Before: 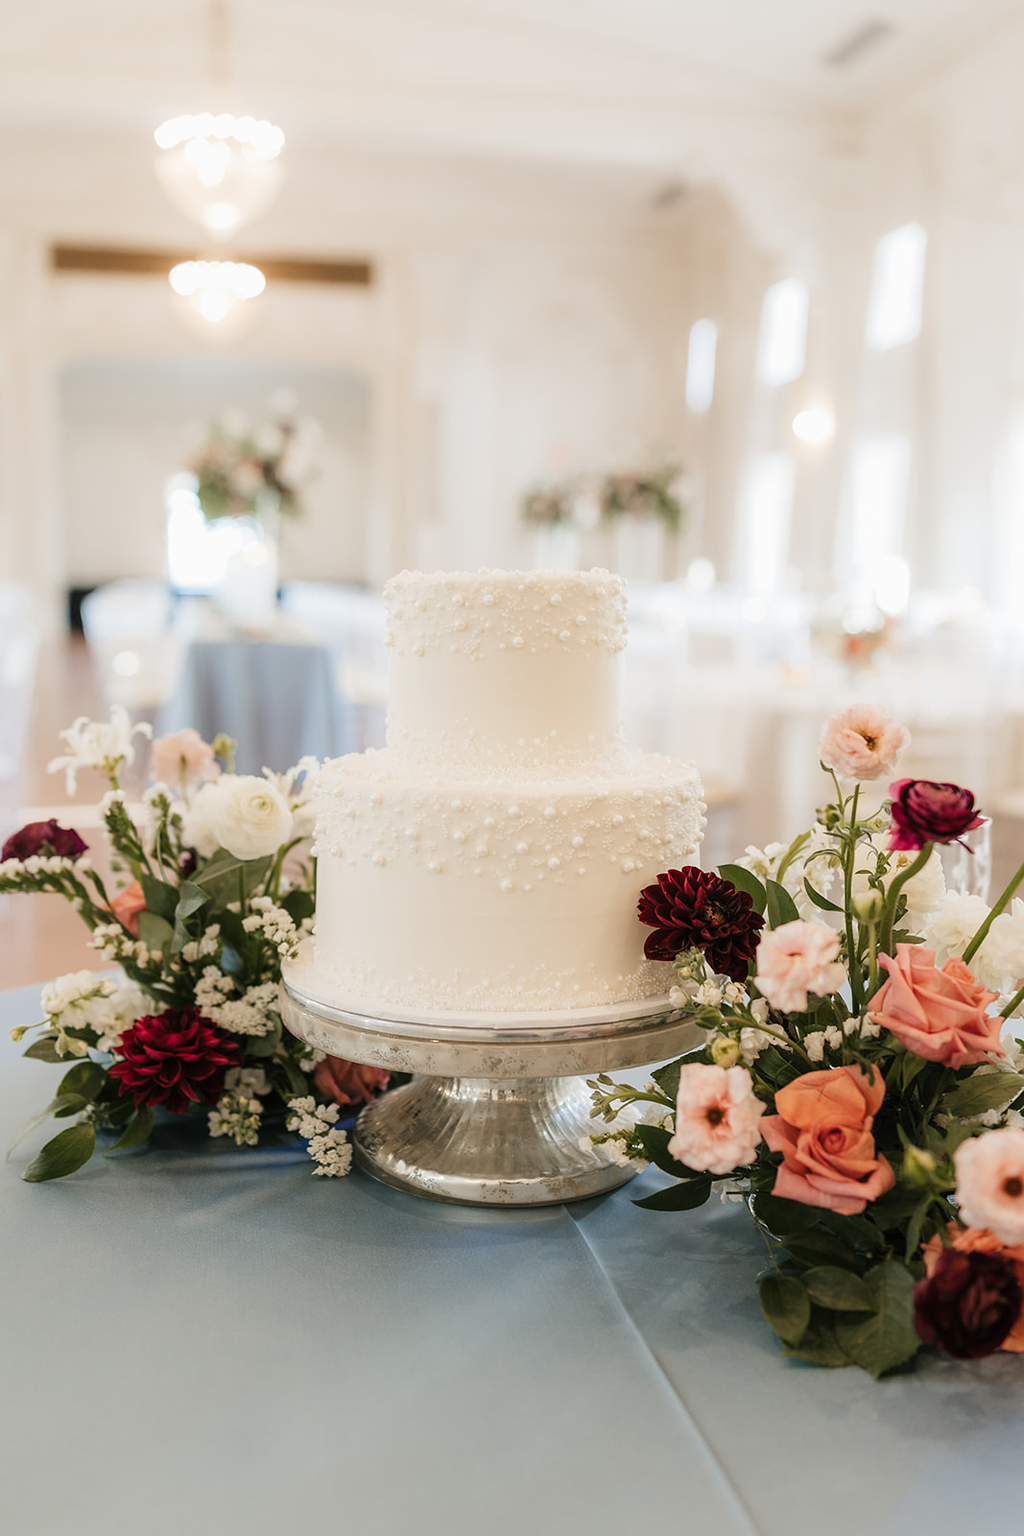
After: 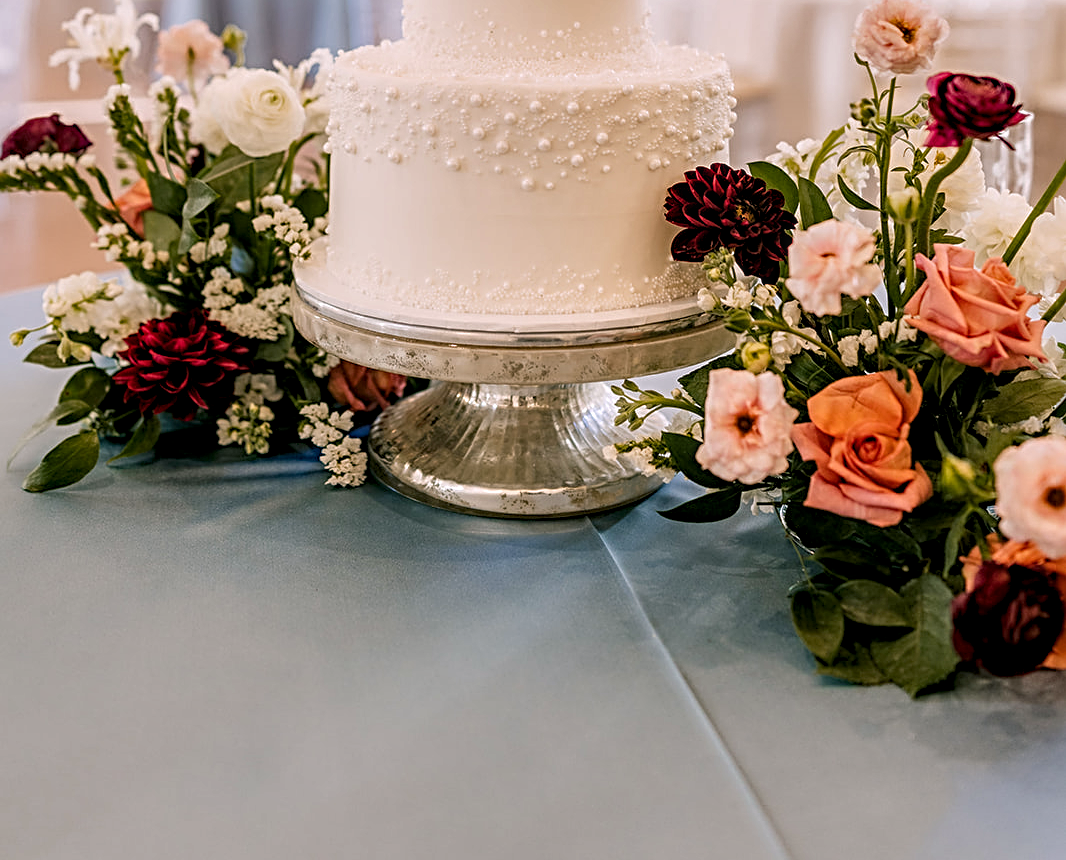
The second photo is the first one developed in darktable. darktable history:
local contrast: detail 130%
shadows and highlights: shadows color adjustment 97.66%, soften with gaussian
color balance rgb: shadows lift › chroma 2%, shadows lift › hue 217.2°, power › chroma 0.25%, power › hue 60°, highlights gain › chroma 1.5%, highlights gain › hue 309.6°, global offset › luminance -0.5%, perceptual saturation grading › global saturation 15%, global vibrance 20%
crop and rotate: top 46.237%
sharpen: radius 4
